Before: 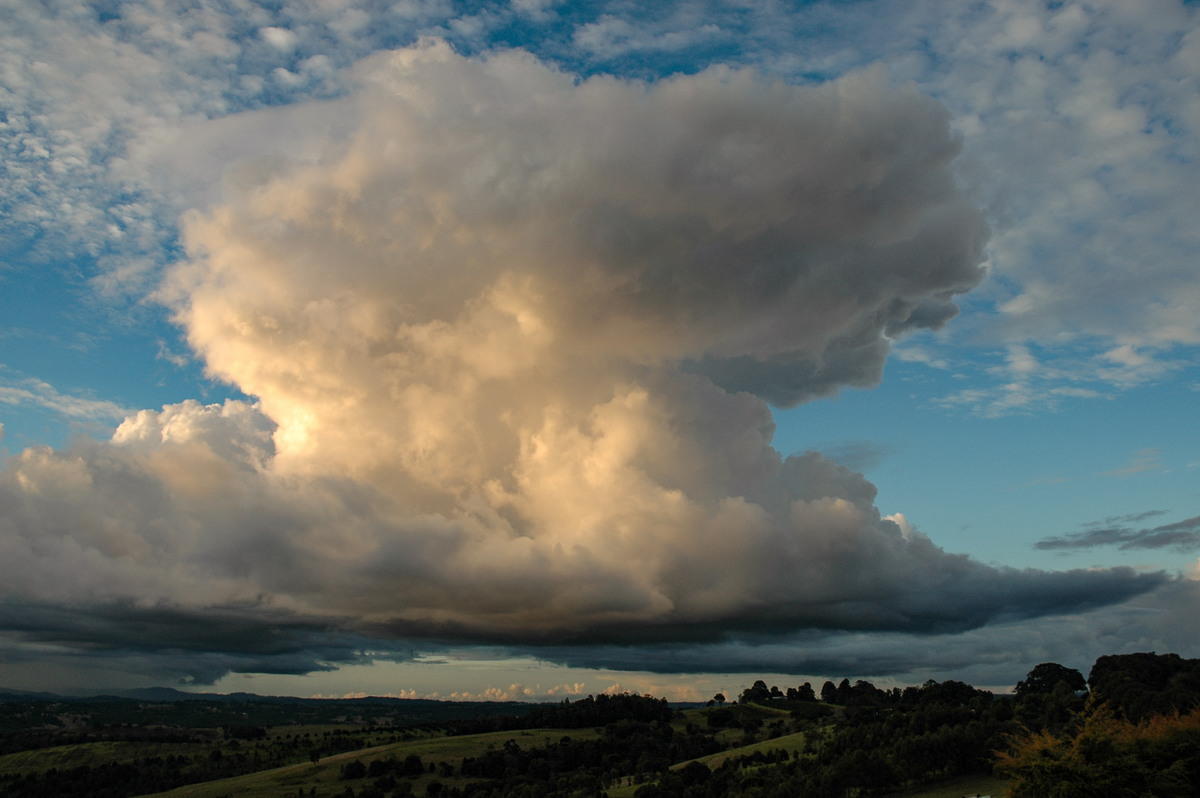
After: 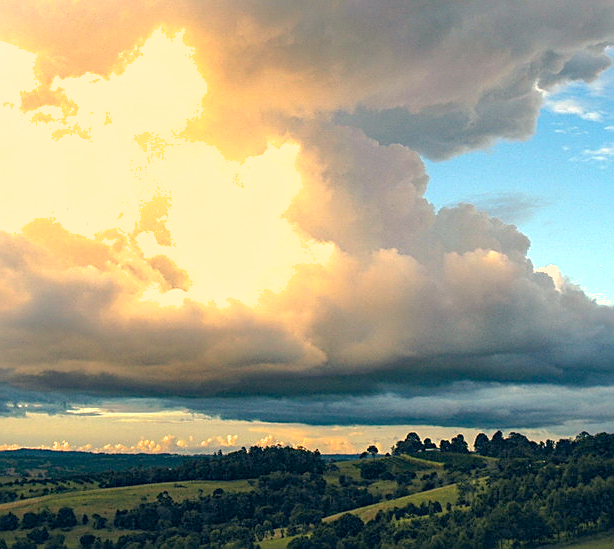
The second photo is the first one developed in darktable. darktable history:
crop and rotate: left 28.941%, top 31.164%, right 19.811%
contrast brightness saturation: contrast 0.1, brightness 0.029, saturation 0.092
exposure: black level correction 0, exposure 1.694 EV, compensate highlight preservation false
color correction: highlights a* 10.37, highlights b* 14.31, shadows a* -9.6, shadows b* -15.12
sharpen: on, module defaults
shadows and highlights: on, module defaults
